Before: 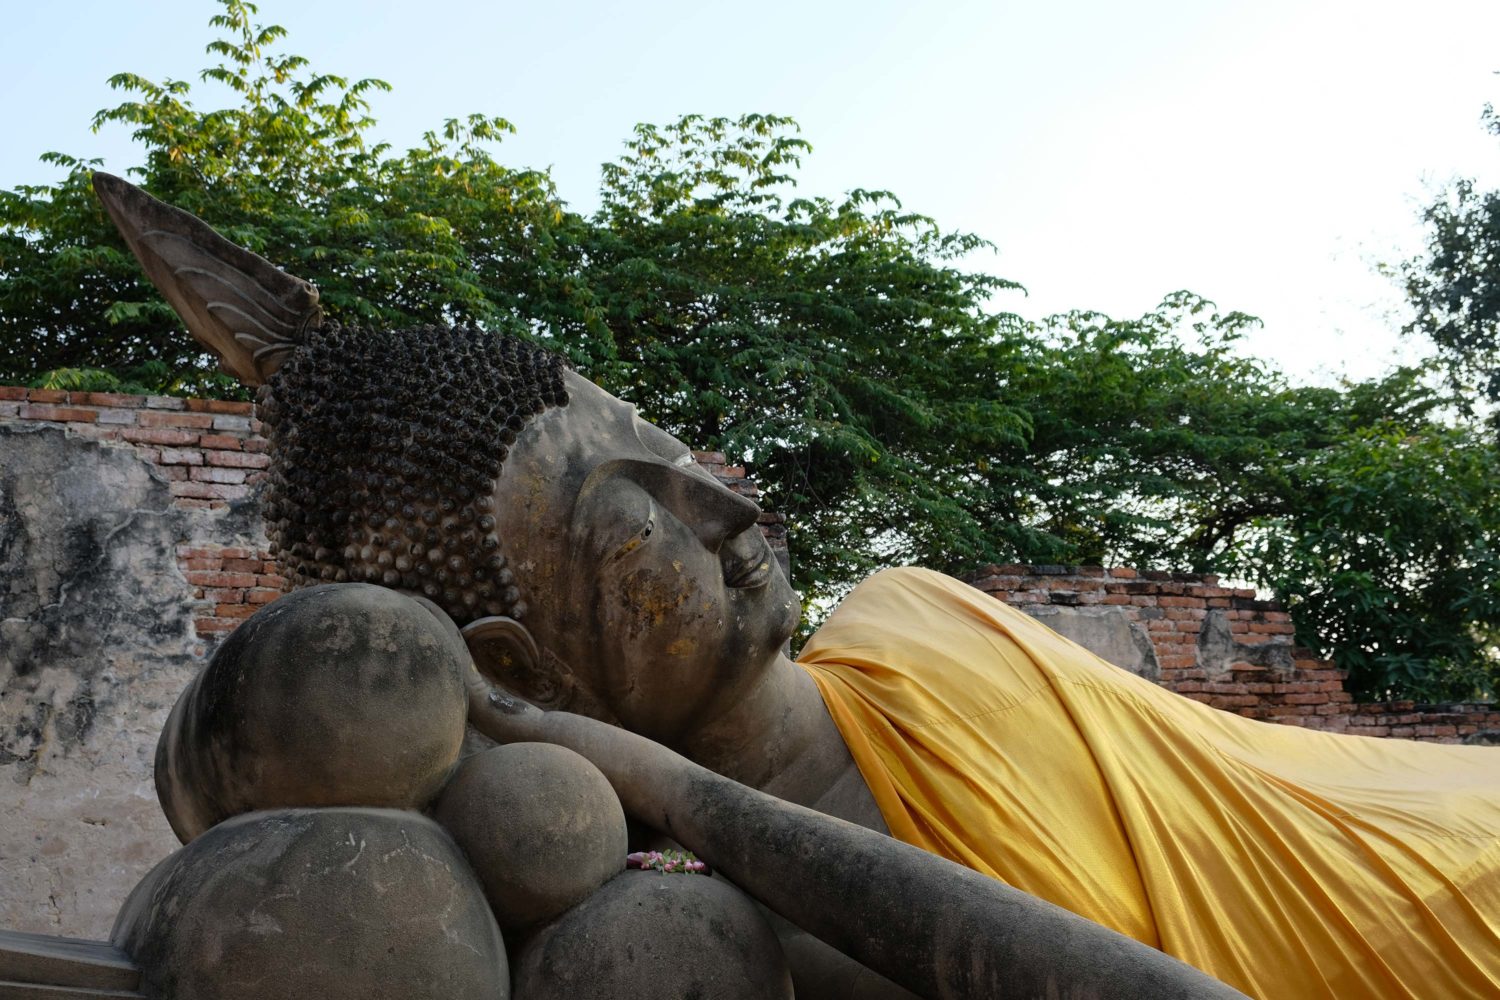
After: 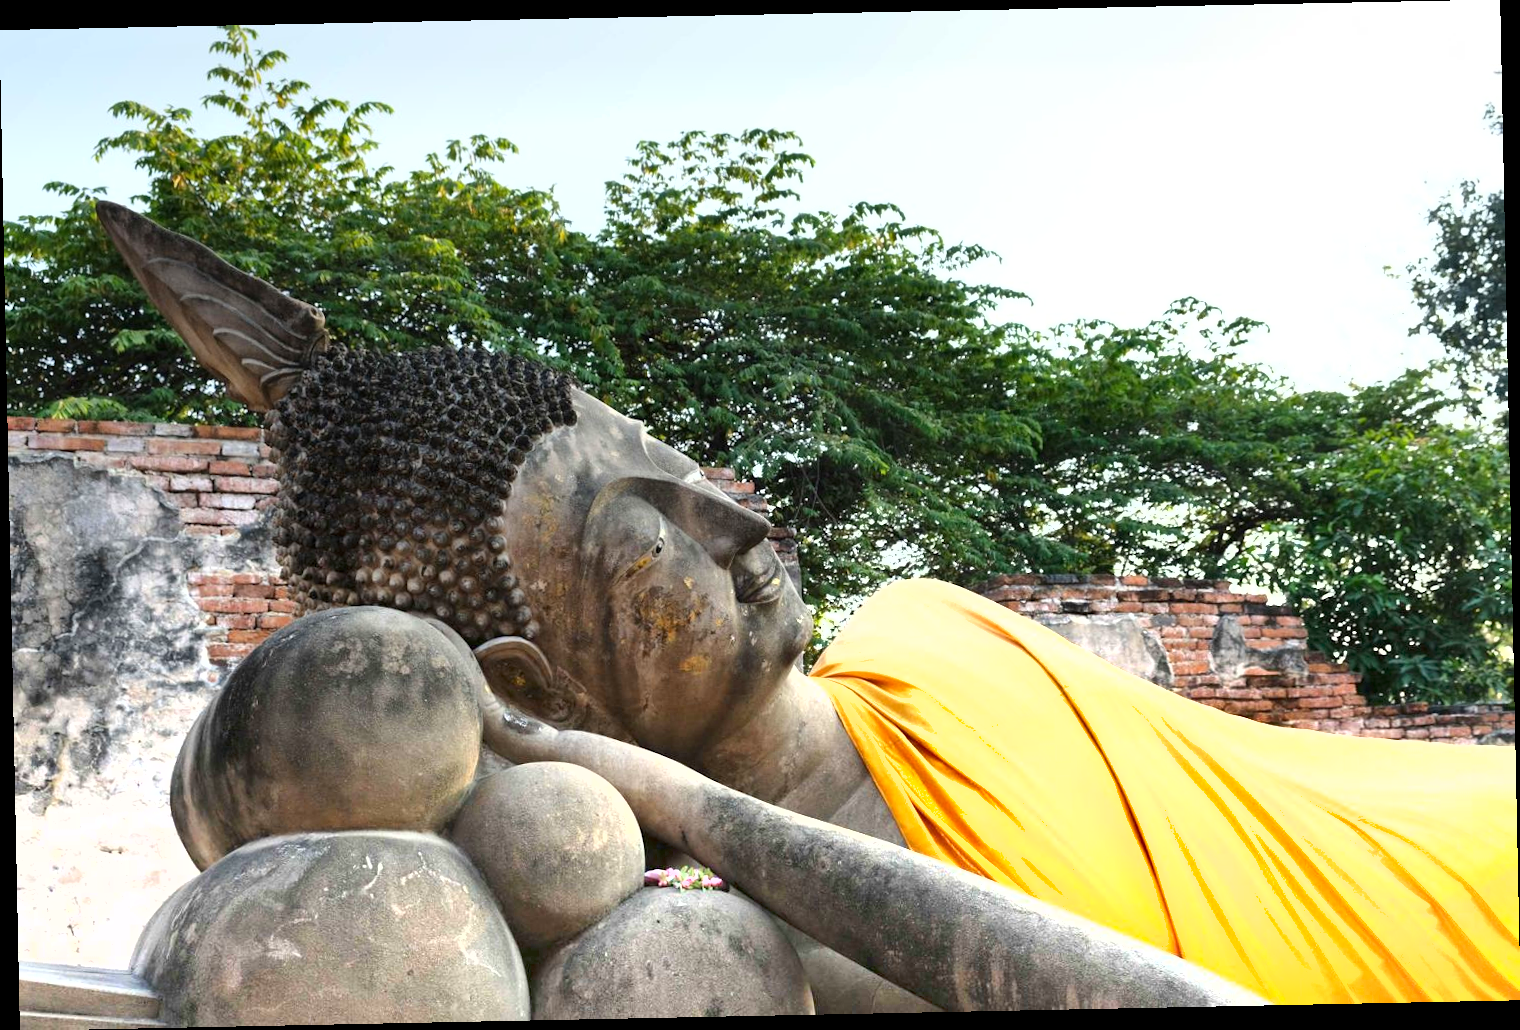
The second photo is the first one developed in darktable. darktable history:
rotate and perspective: rotation -1.17°, automatic cropping off
graduated density: density -3.9 EV
shadows and highlights: low approximation 0.01, soften with gaussian
